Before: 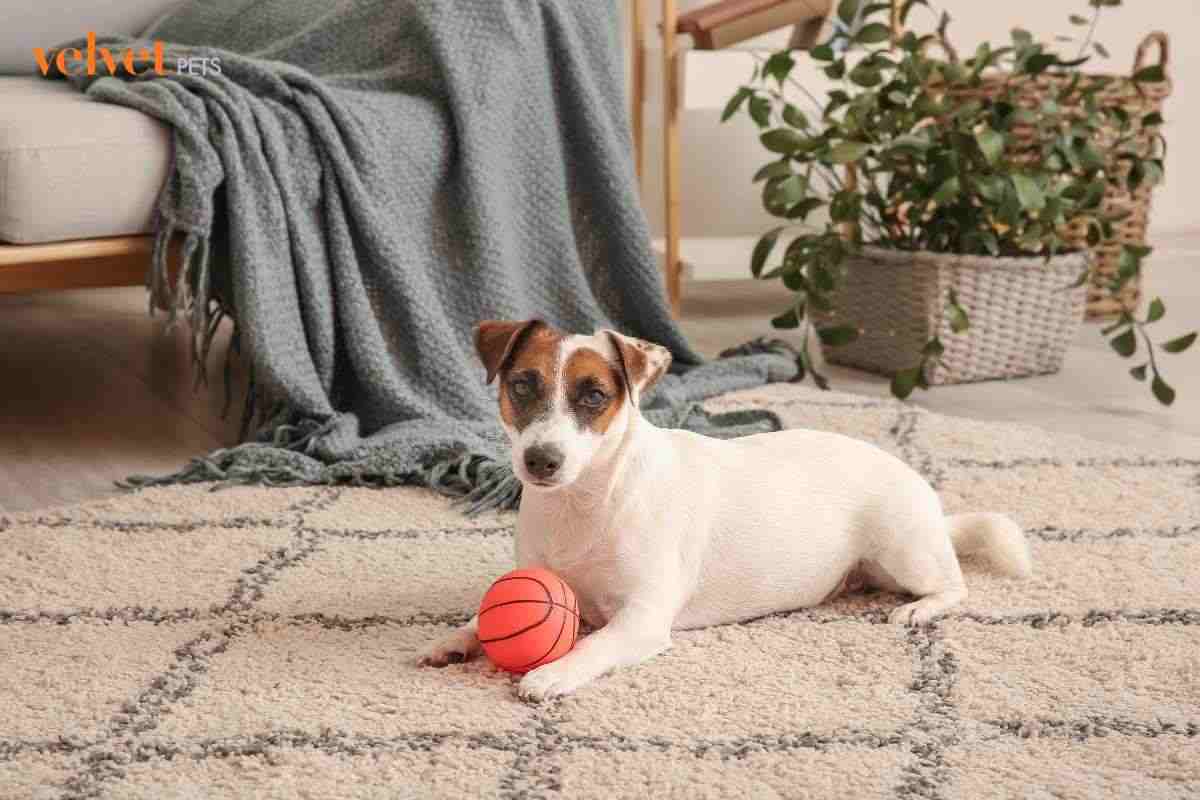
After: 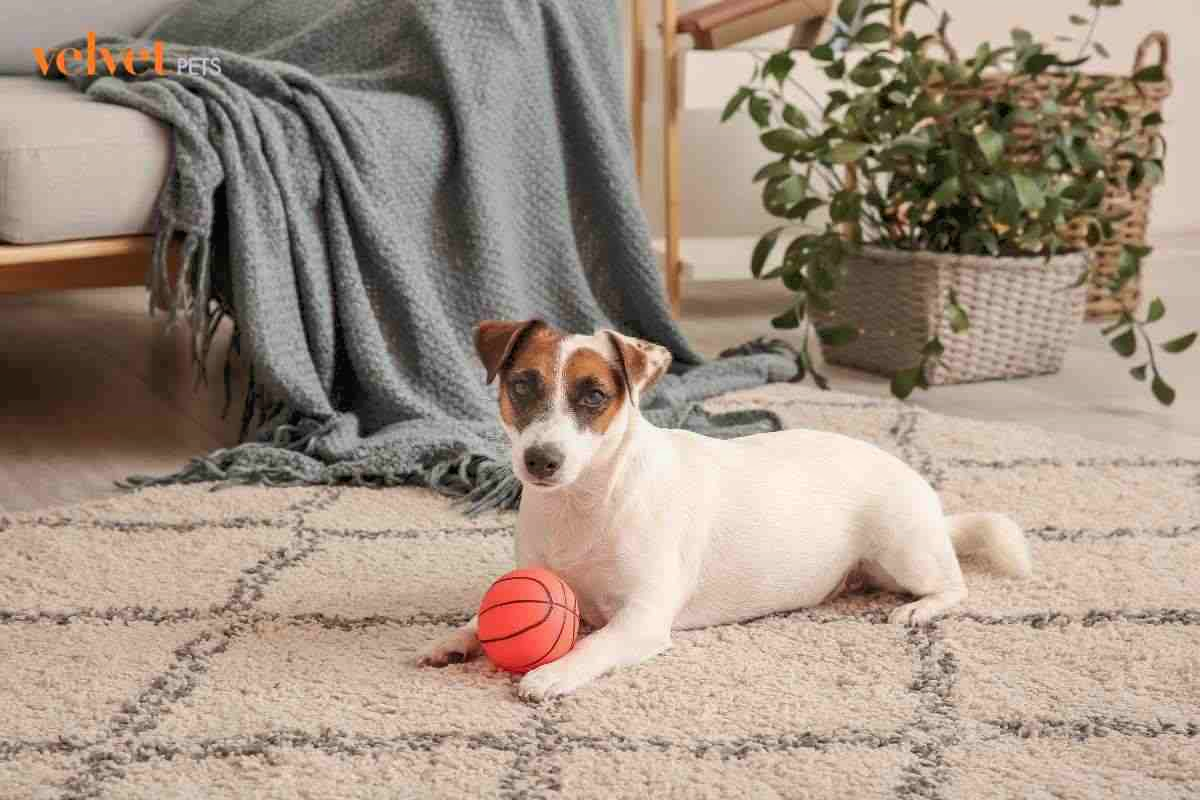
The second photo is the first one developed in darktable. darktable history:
tone equalizer: -8 EV -1.86 EV, -7 EV -1.17 EV, -6 EV -1.61 EV, mask exposure compensation -0.485 EV
